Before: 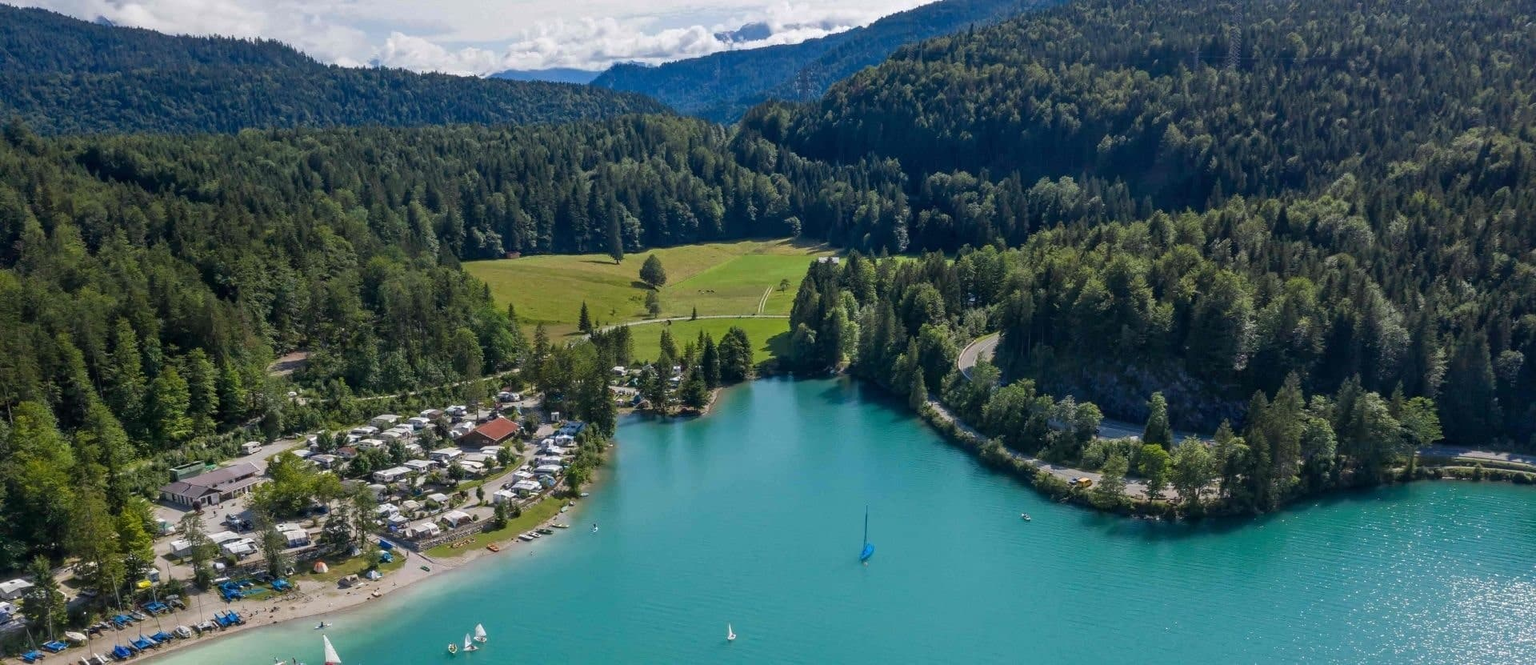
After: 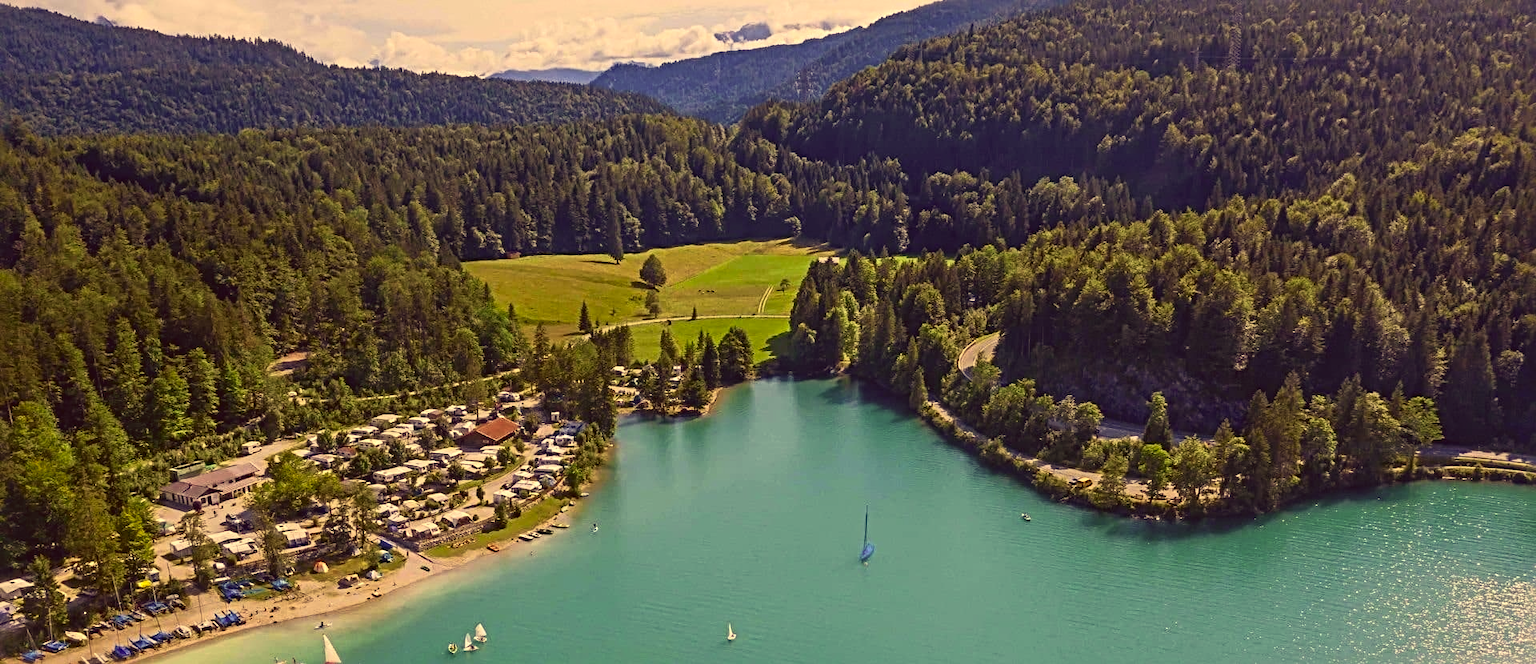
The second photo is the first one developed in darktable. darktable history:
sharpen: radius 4.846
tone curve: curves: ch0 [(0, 0.045) (0.155, 0.169) (0.46, 0.466) (0.751, 0.788) (1, 0.961)]; ch1 [(0, 0) (0.43, 0.408) (0.472, 0.469) (0.505, 0.503) (0.553, 0.563) (0.592, 0.581) (0.631, 0.625) (1, 1)]; ch2 [(0, 0) (0.505, 0.495) (0.55, 0.557) (0.583, 0.573) (1, 1)], color space Lab, independent channels, preserve colors none
color correction: highlights a* 9.96, highlights b* 39.35, shadows a* 13.87, shadows b* 3.69
